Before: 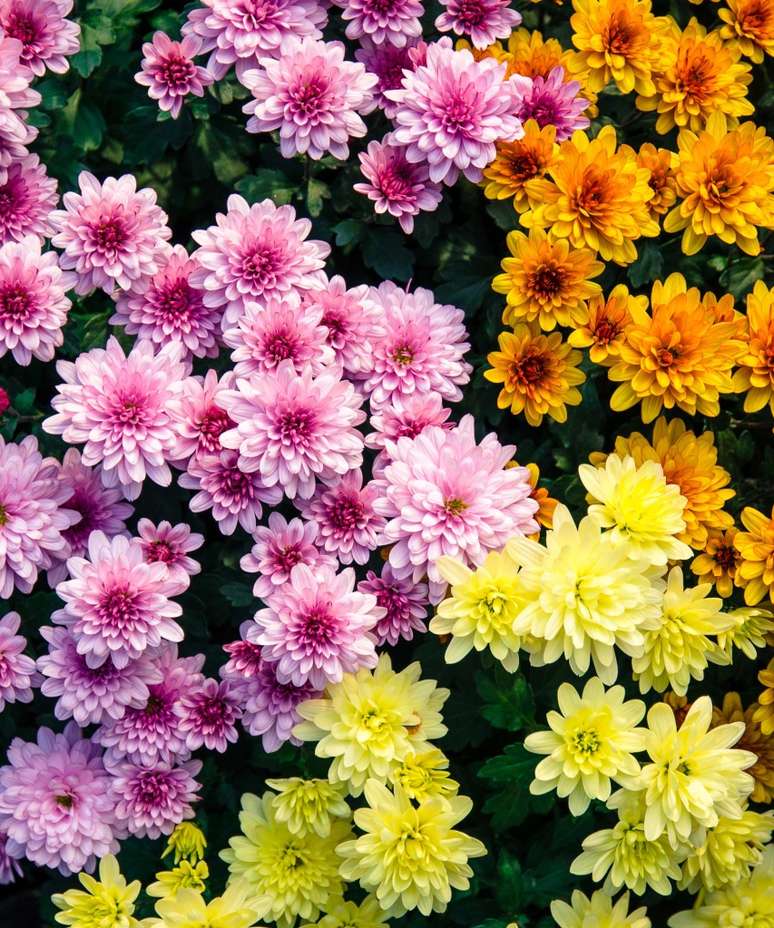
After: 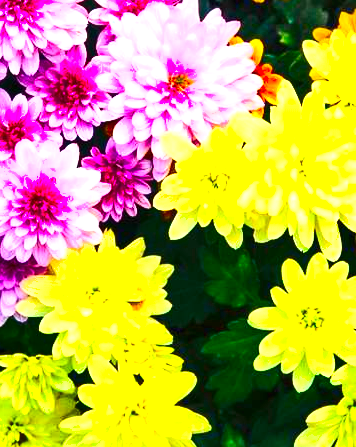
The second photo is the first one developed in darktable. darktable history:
exposure: black level correction 0, exposure 1.199 EV, compensate exposure bias true, compensate highlight preservation false
shadows and highlights: shadows 73.42, highlights -61.14, soften with gaussian
tone equalizer: mask exposure compensation -0.501 EV
crop: left 35.714%, top 45.732%, right 18.191%, bottom 6.055%
contrast brightness saturation: contrast 0.197, brightness 0.196, saturation 0.808
